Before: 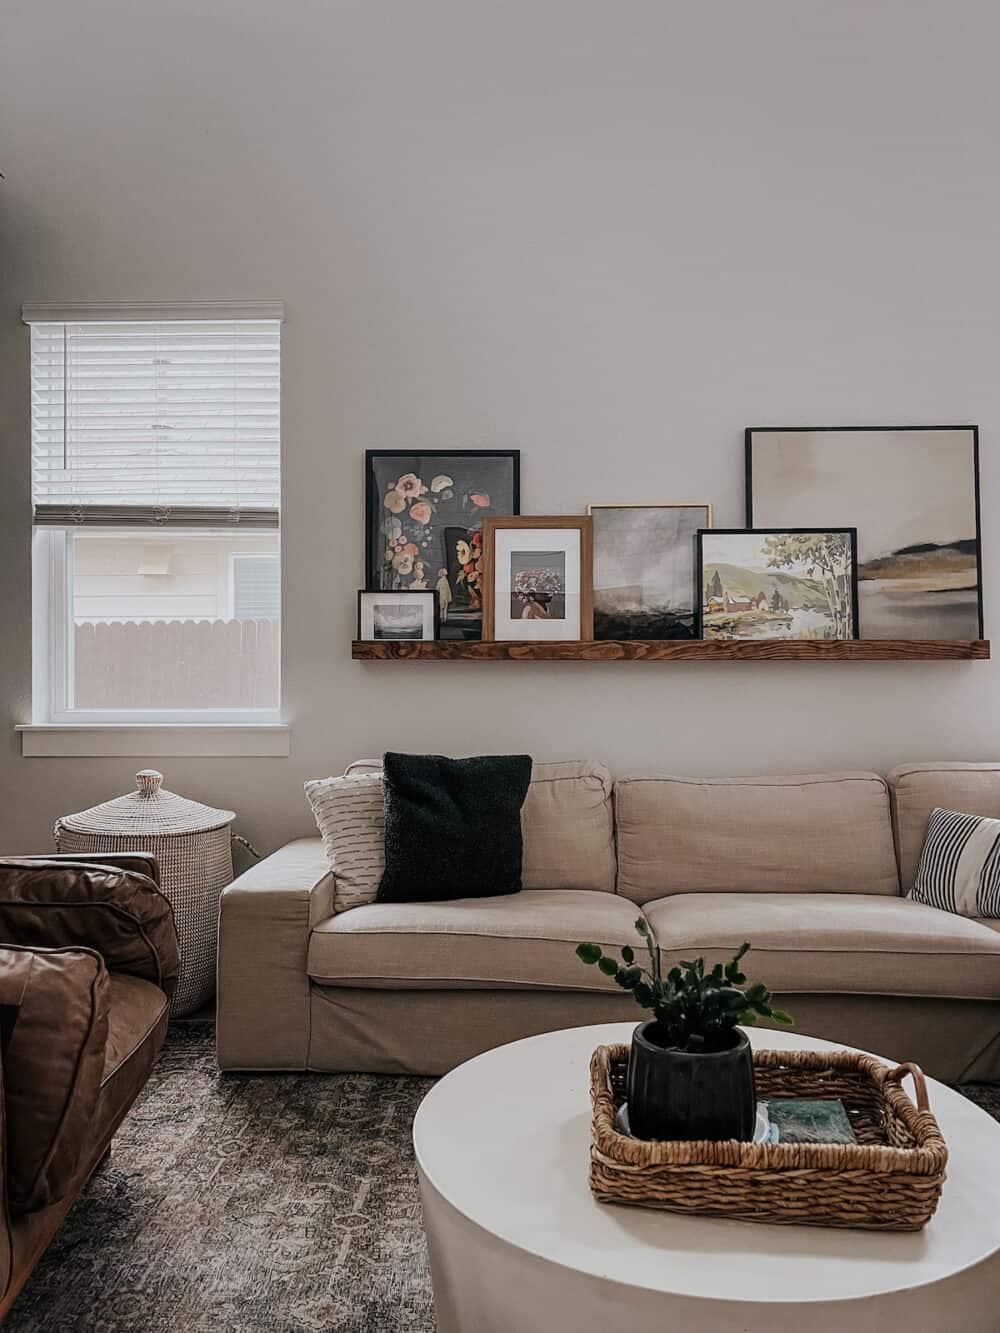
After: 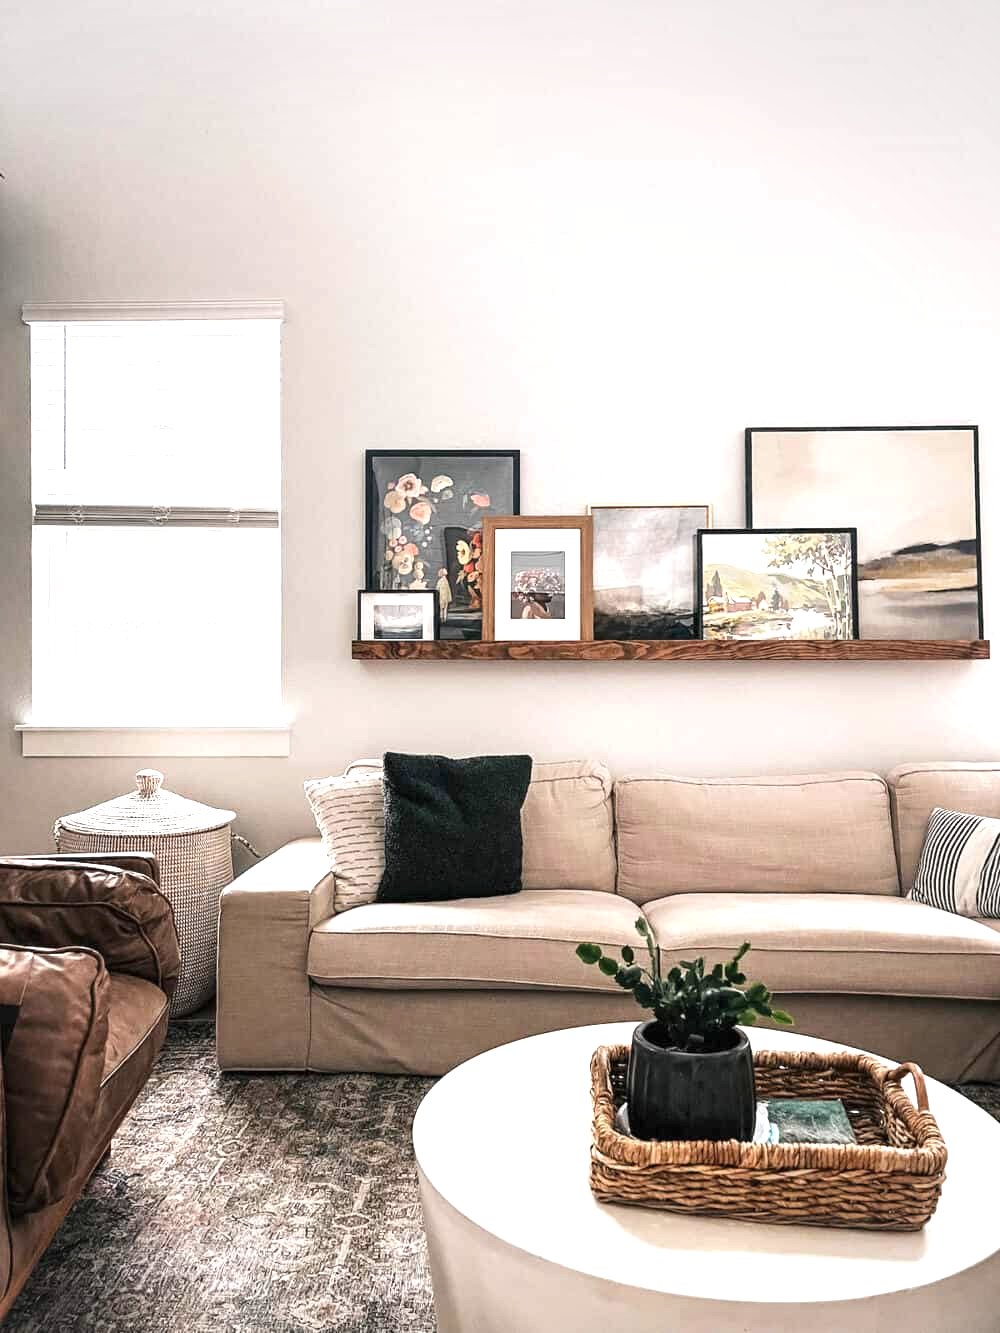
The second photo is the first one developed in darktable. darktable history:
vignetting: fall-off start 91.45%, brightness -0.167, center (-0.08, 0.067), unbound false
exposure: black level correction 0, exposure 1.462 EV, compensate highlight preservation false
